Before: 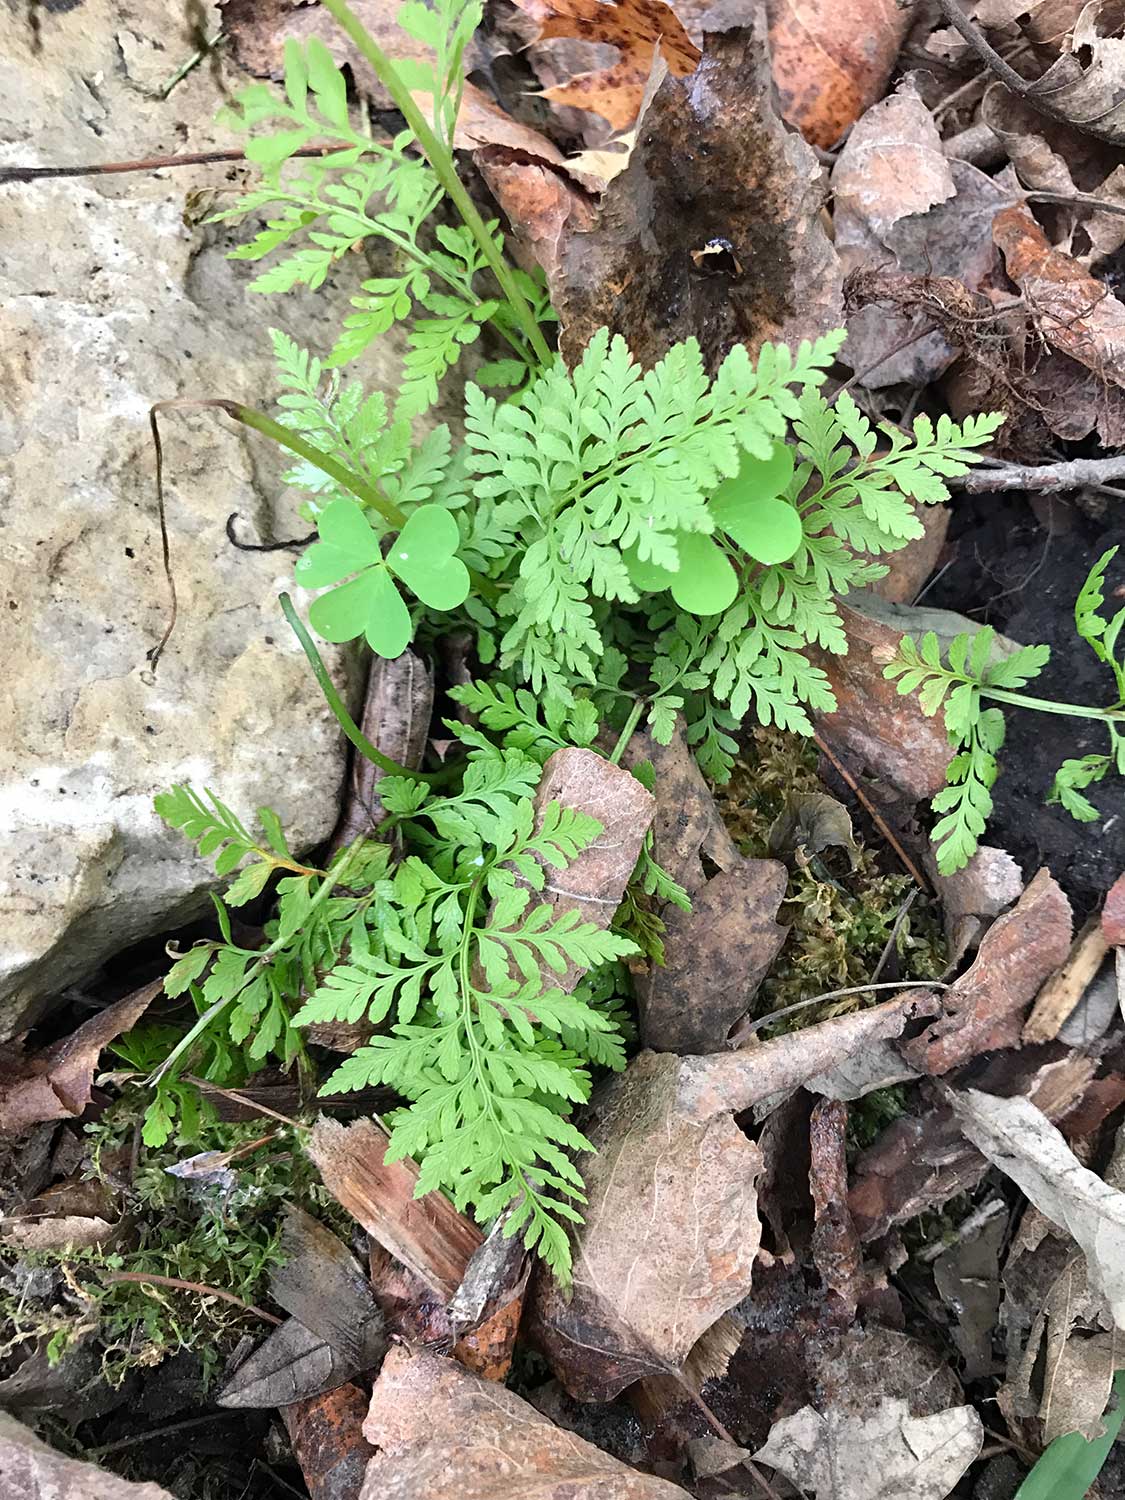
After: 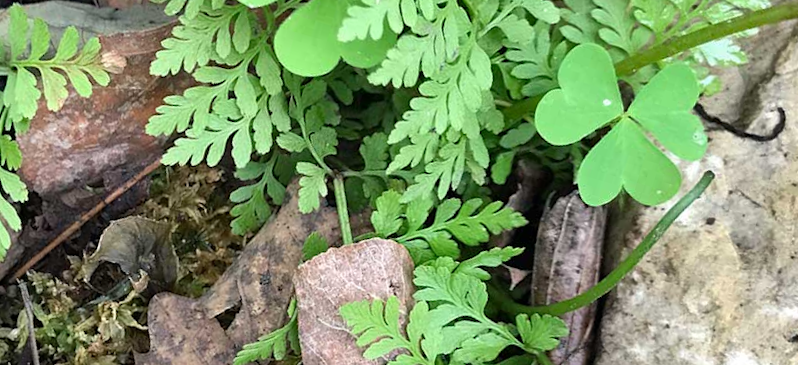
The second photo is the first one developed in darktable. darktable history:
rotate and perspective: rotation 0.074°, lens shift (vertical) 0.096, lens shift (horizontal) -0.041, crop left 0.043, crop right 0.952, crop top 0.024, crop bottom 0.979
shadows and highlights: low approximation 0.01, soften with gaussian
crop and rotate: angle 16.12°, top 30.835%, bottom 35.653%
